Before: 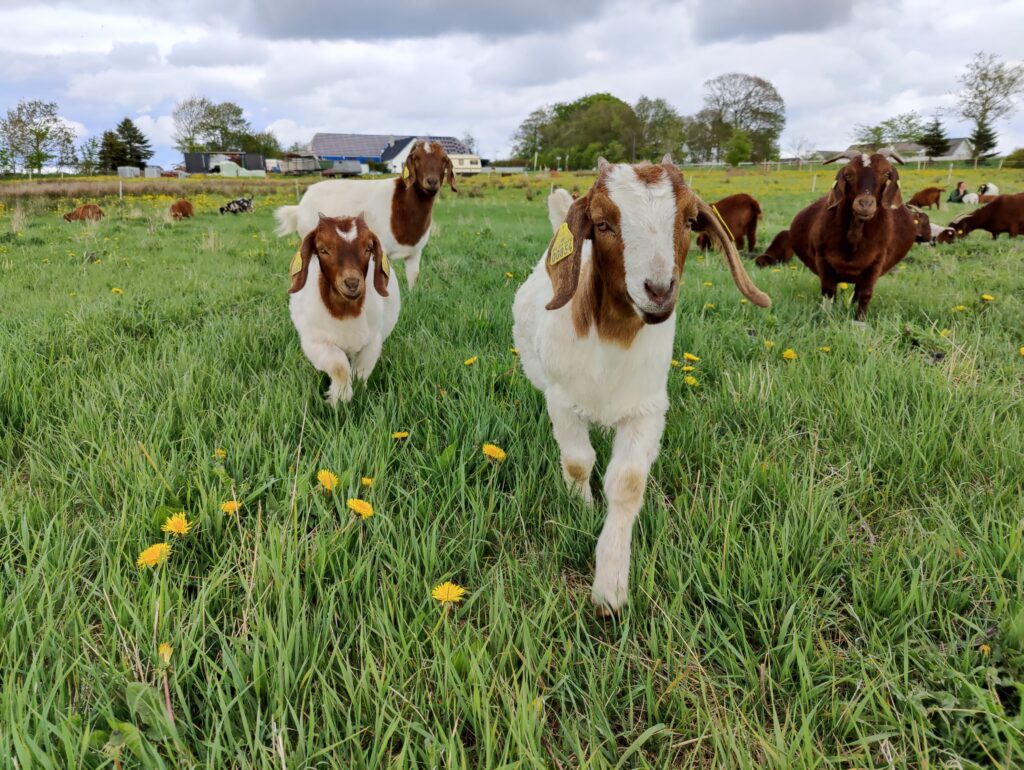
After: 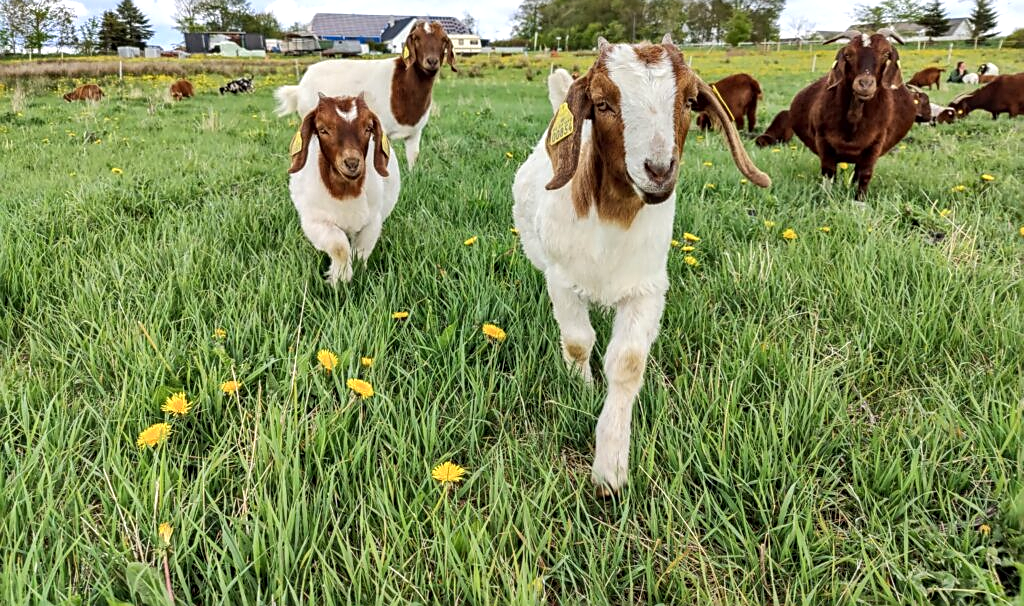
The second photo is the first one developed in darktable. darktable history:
exposure: exposure 0.456 EV, compensate highlight preservation false
crop and rotate: top 15.744%, bottom 5.547%
sharpen: on, module defaults
contrast brightness saturation: saturation -0.048
local contrast: on, module defaults
